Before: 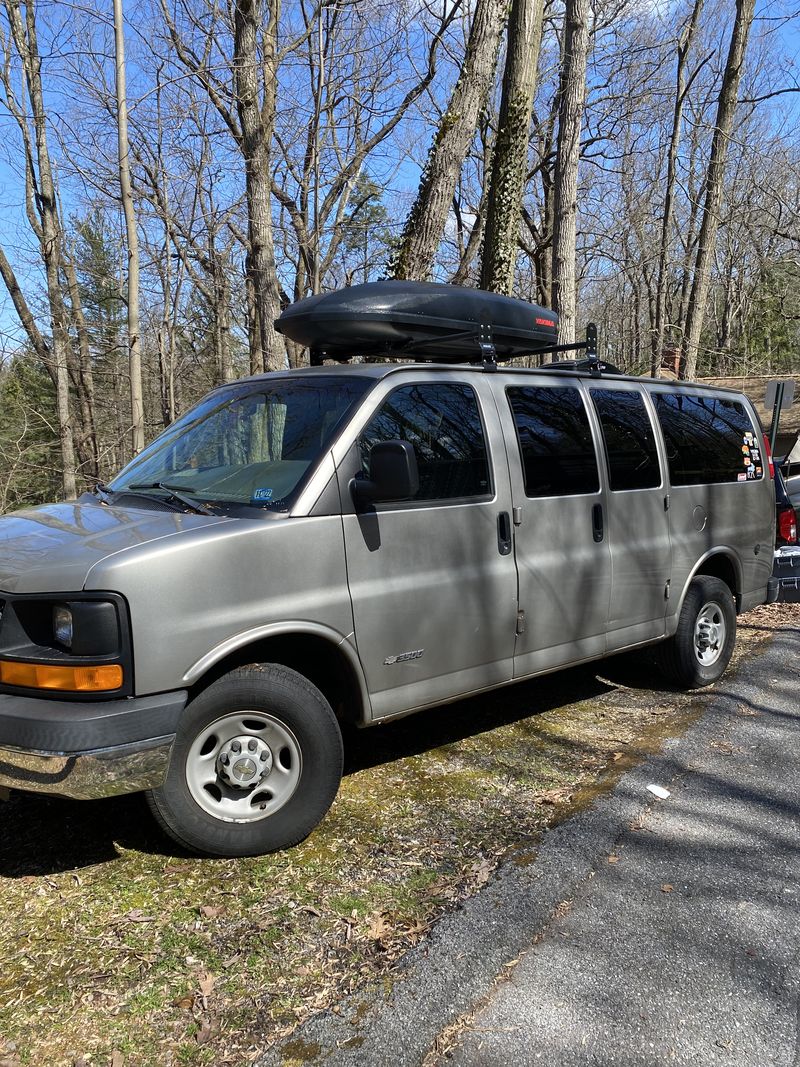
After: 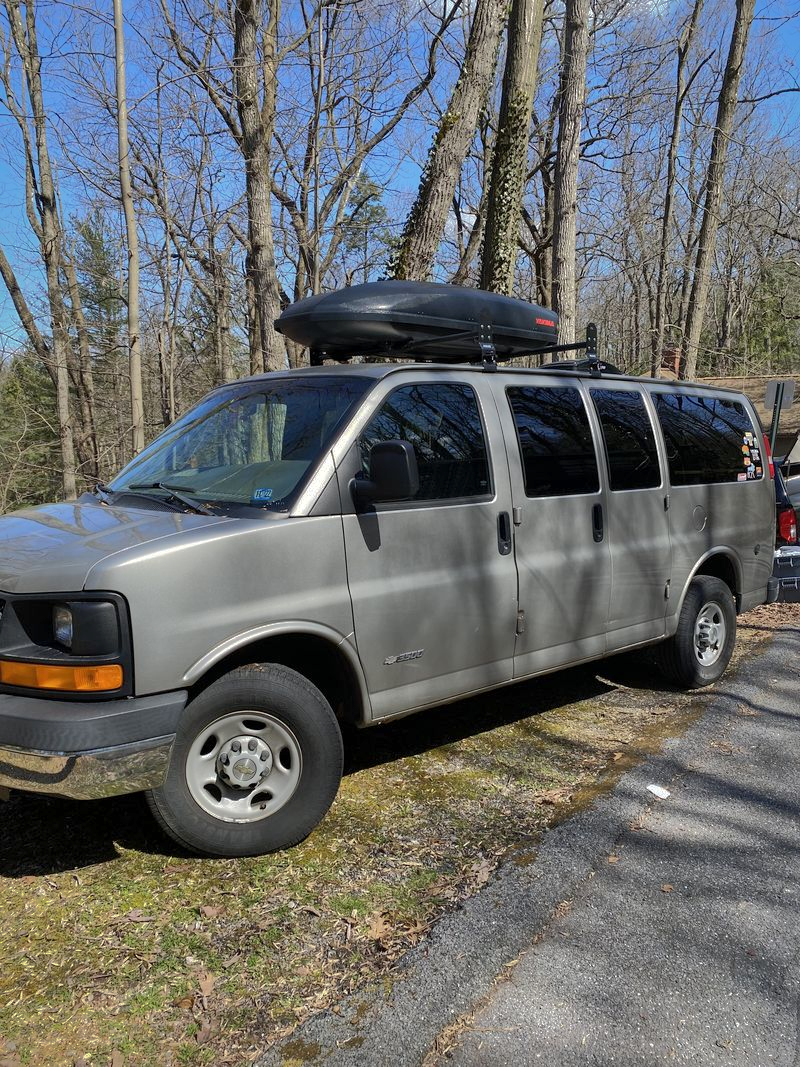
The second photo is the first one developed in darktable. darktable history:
shadows and highlights: shadows 38.77, highlights -75.76
